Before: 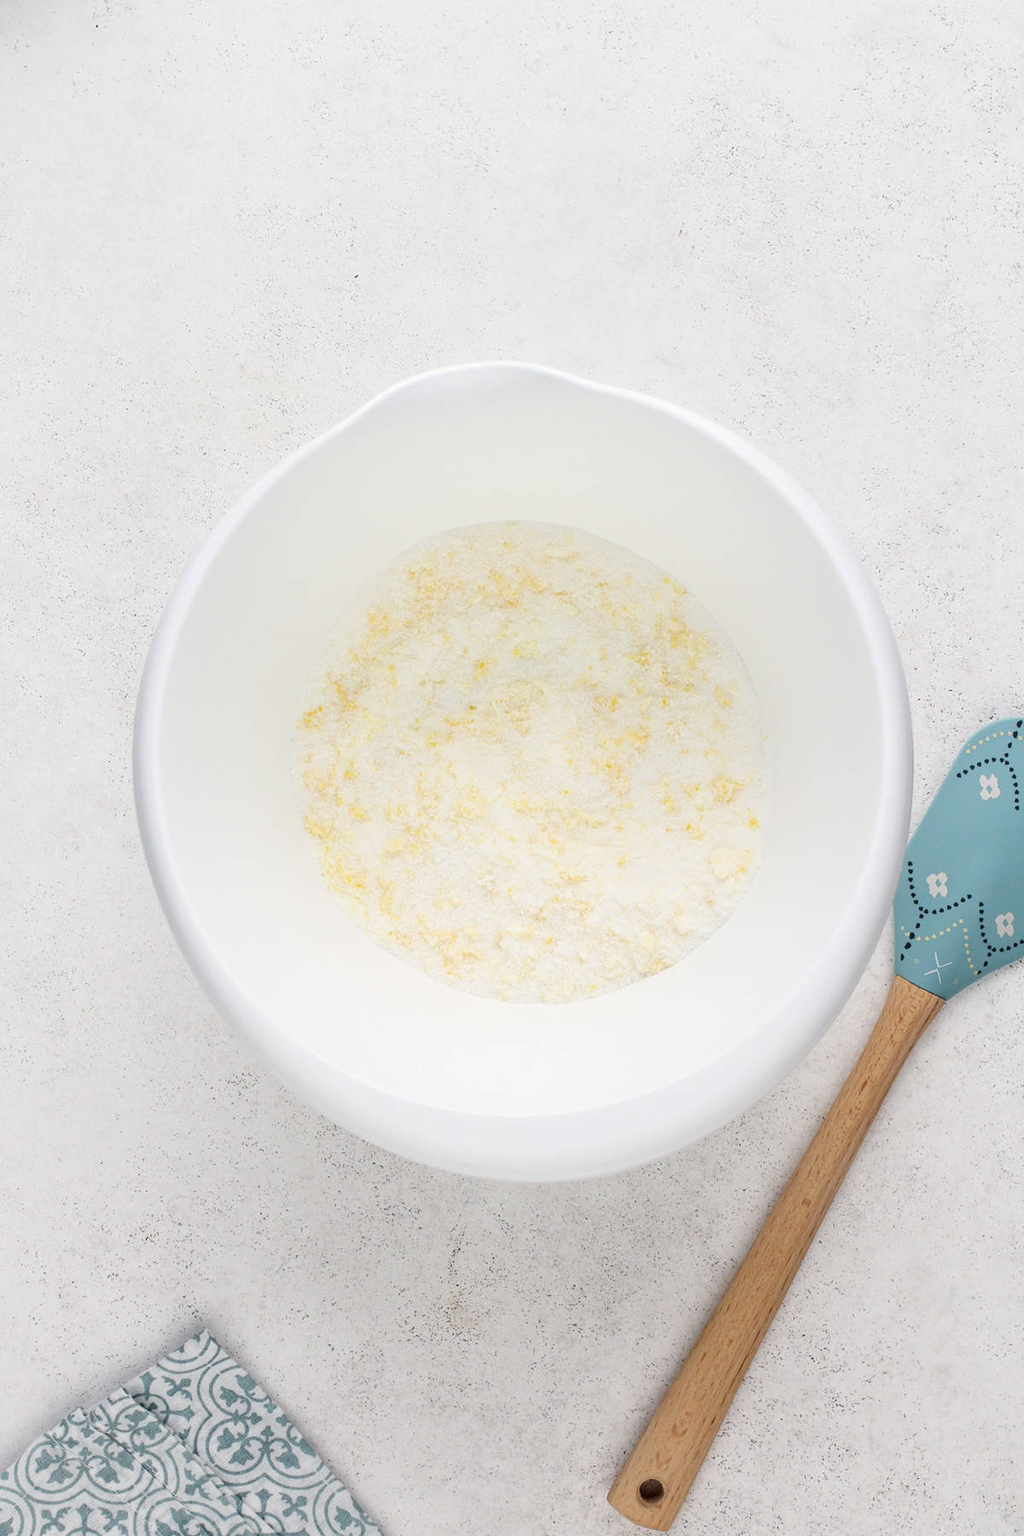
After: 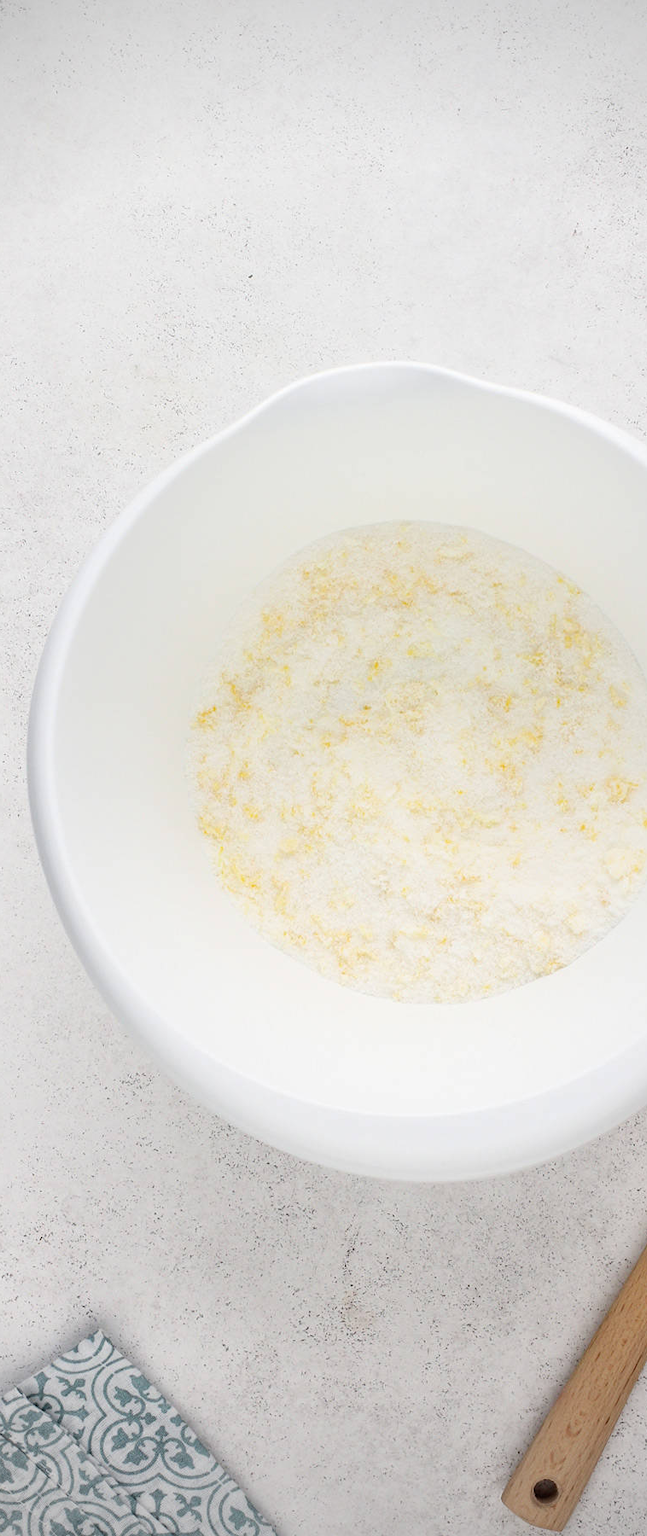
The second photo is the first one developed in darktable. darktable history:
crop: left 10.413%, right 26.311%
vignetting: on, module defaults
